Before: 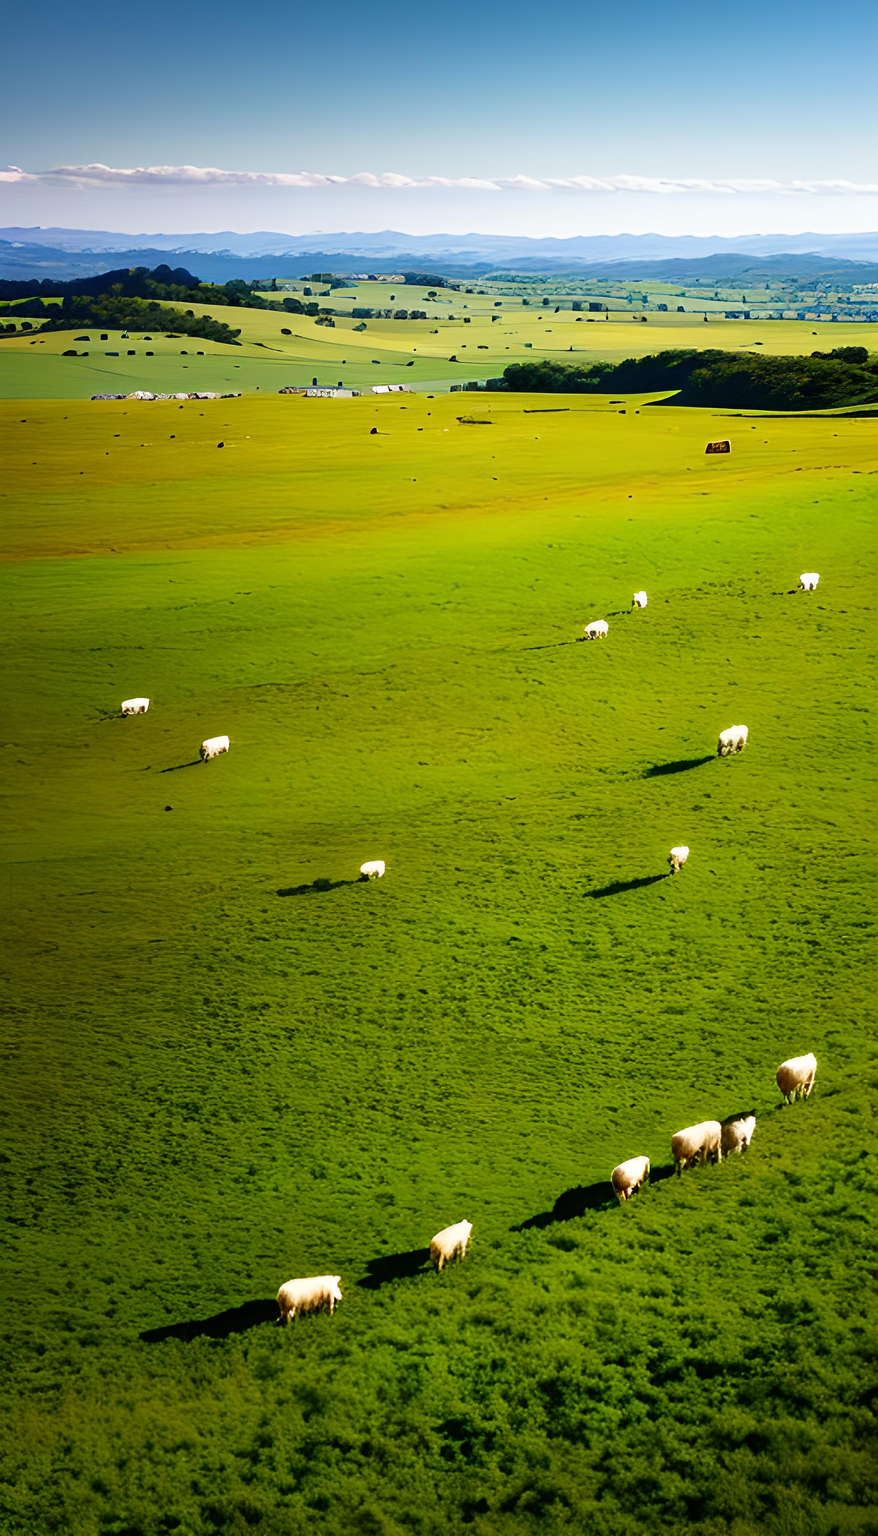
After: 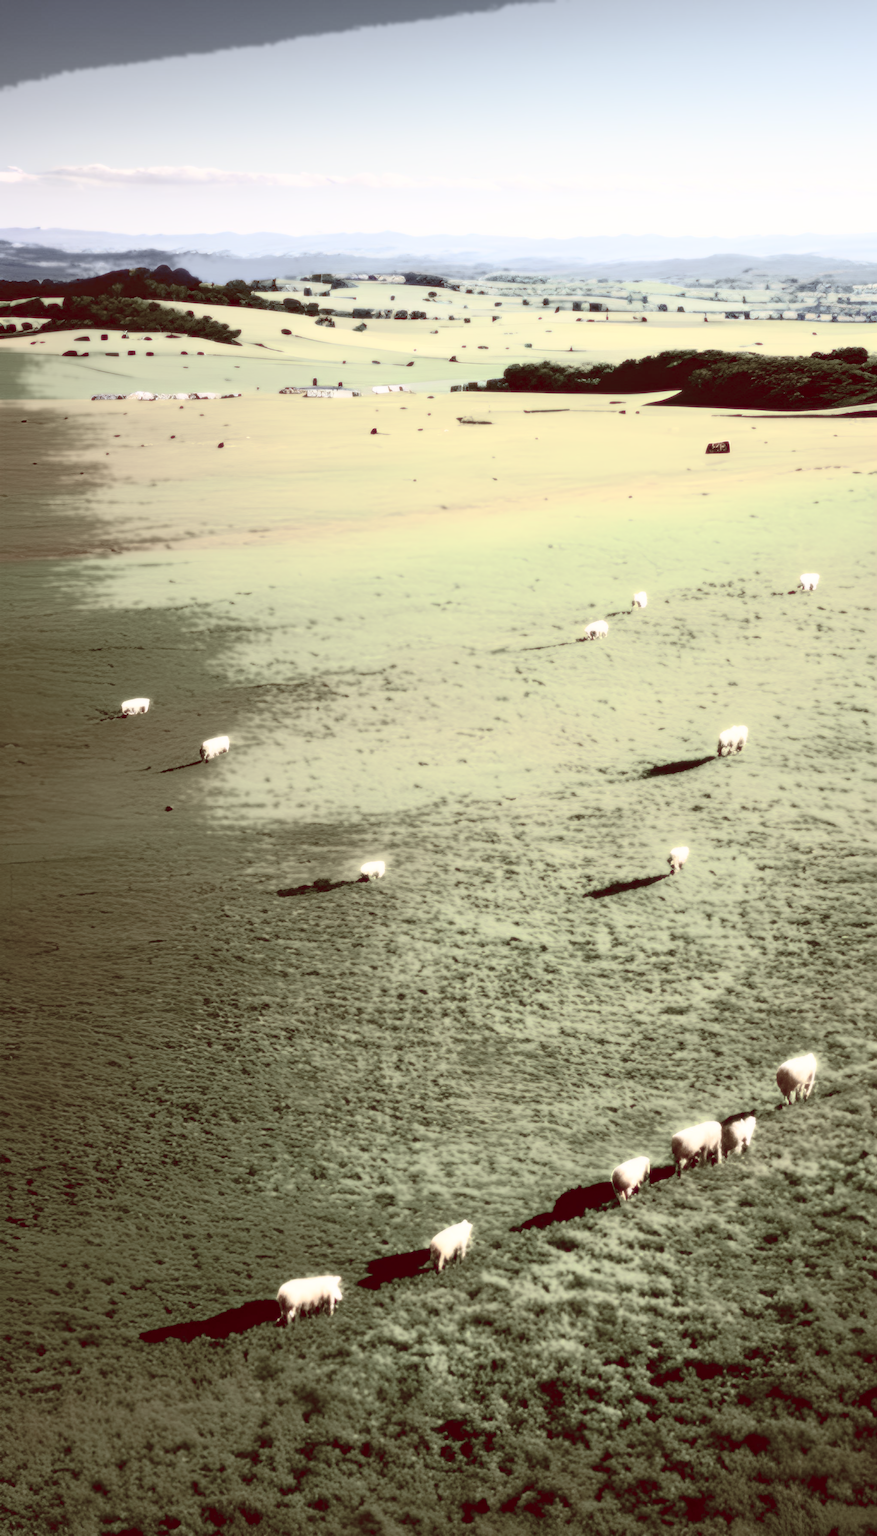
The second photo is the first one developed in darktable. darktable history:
bloom: size 0%, threshold 54.82%, strength 8.31%
color balance rgb: shadows lift › luminance 1%, shadows lift › chroma 0.2%, shadows lift › hue 20°, power › luminance 1%, power › chroma 0.4%, power › hue 34°, highlights gain › luminance 0.8%, highlights gain › chroma 0.4%, highlights gain › hue 44°, global offset › chroma 0.4%, global offset › hue 34°, white fulcrum 0.08 EV, linear chroma grading › shadows -7%, linear chroma grading › highlights -7%, linear chroma grading › global chroma -10%, linear chroma grading › mid-tones -8%, perceptual saturation grading › global saturation -28%, perceptual saturation grading › highlights -20%, perceptual saturation grading › mid-tones -24%, perceptual saturation grading › shadows -24%, perceptual brilliance grading › global brilliance -1%, perceptual brilliance grading › highlights -1%, perceptual brilliance grading › mid-tones -1%, perceptual brilliance grading › shadows -1%, global vibrance -17%, contrast -6%
